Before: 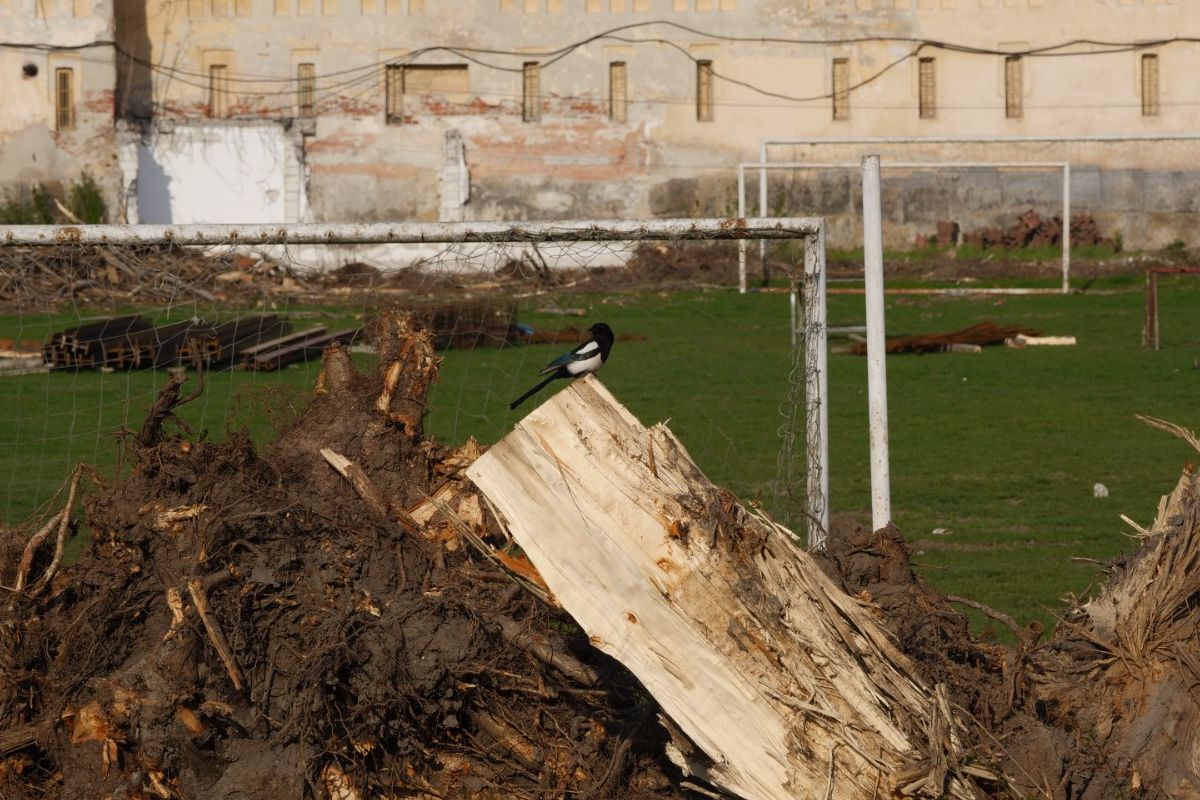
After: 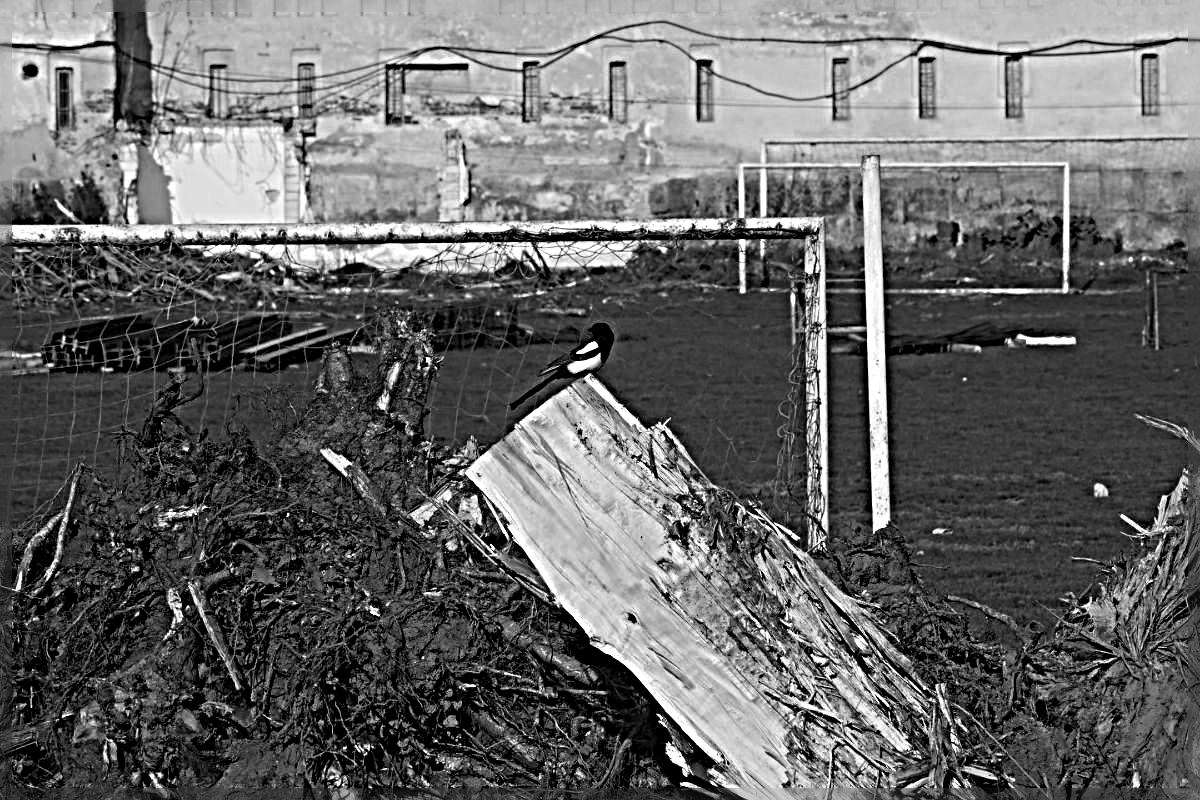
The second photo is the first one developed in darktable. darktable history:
color calibration: output gray [0.21, 0.42, 0.37, 0], gray › normalize channels true, illuminant as shot in camera, x 0.37, y 0.382, temperature 4316.52 K, gamut compression 0.022
sharpen: radius 6.259, amount 1.8, threshold 0.151
